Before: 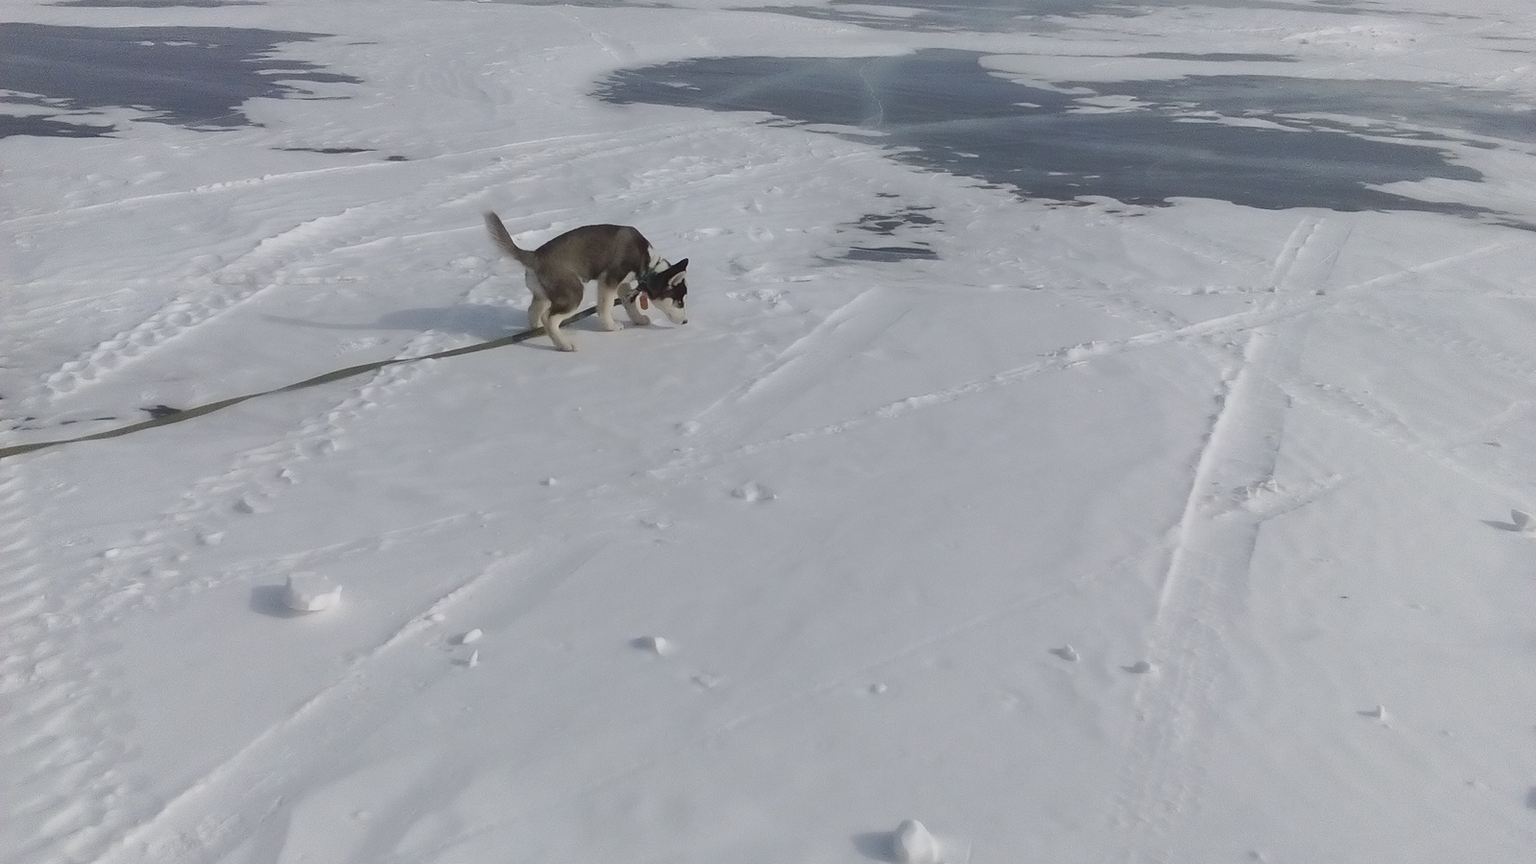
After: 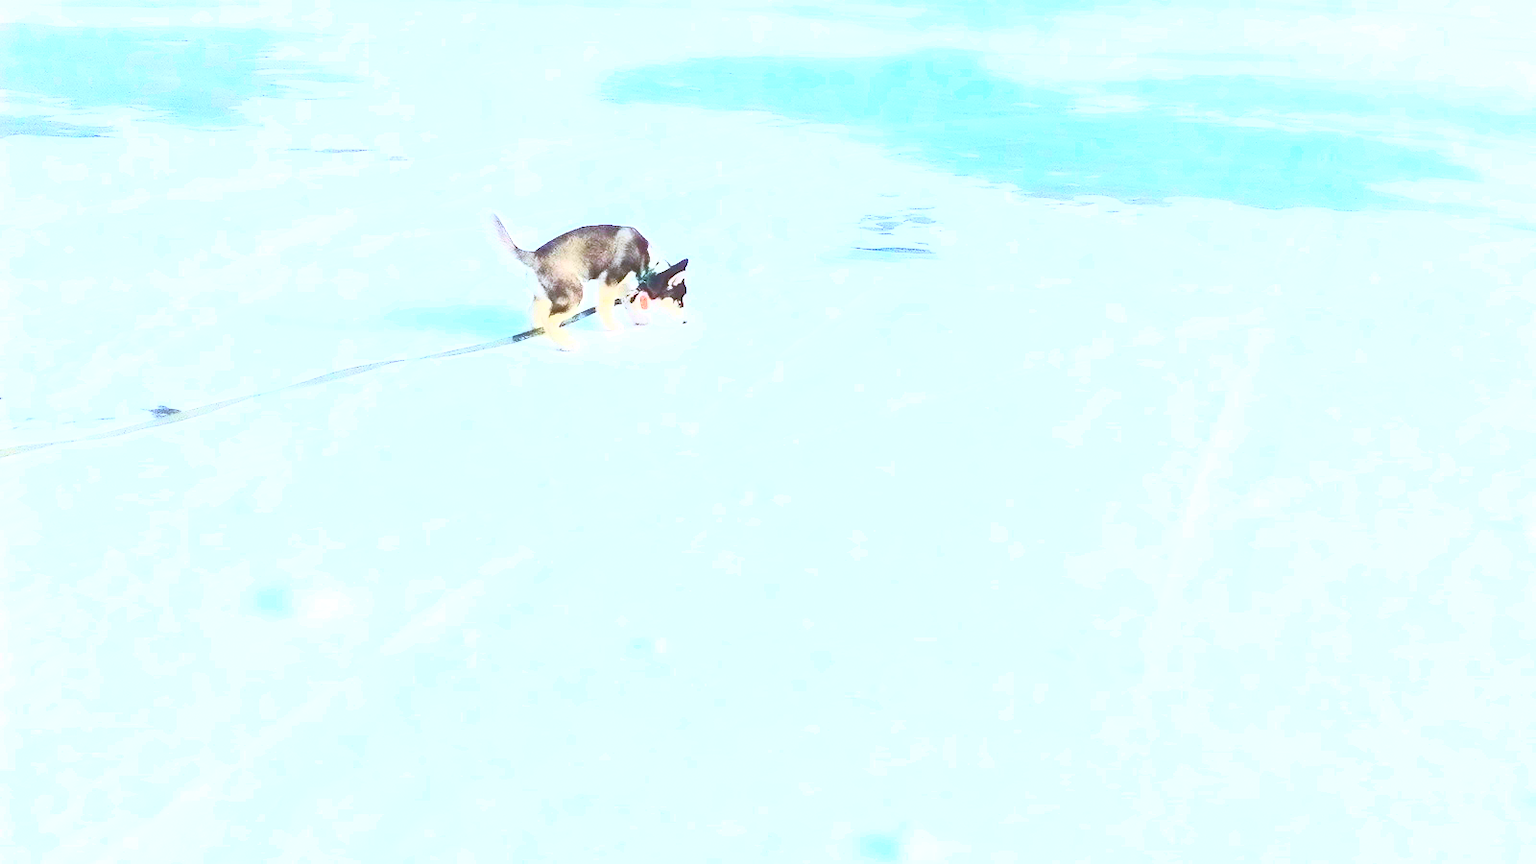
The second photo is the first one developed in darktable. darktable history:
exposure: black level correction 0.001, exposure 1.715 EV, compensate highlight preservation false
contrast brightness saturation: contrast 0.988, brightness 0.983, saturation 0.981
color correction: highlights a* -9.58, highlights b* -21.42
local contrast: on, module defaults
color balance rgb: highlights gain › chroma 1.341%, highlights gain › hue 56.53°, perceptual saturation grading › global saturation 30.33%, global vibrance 20%
